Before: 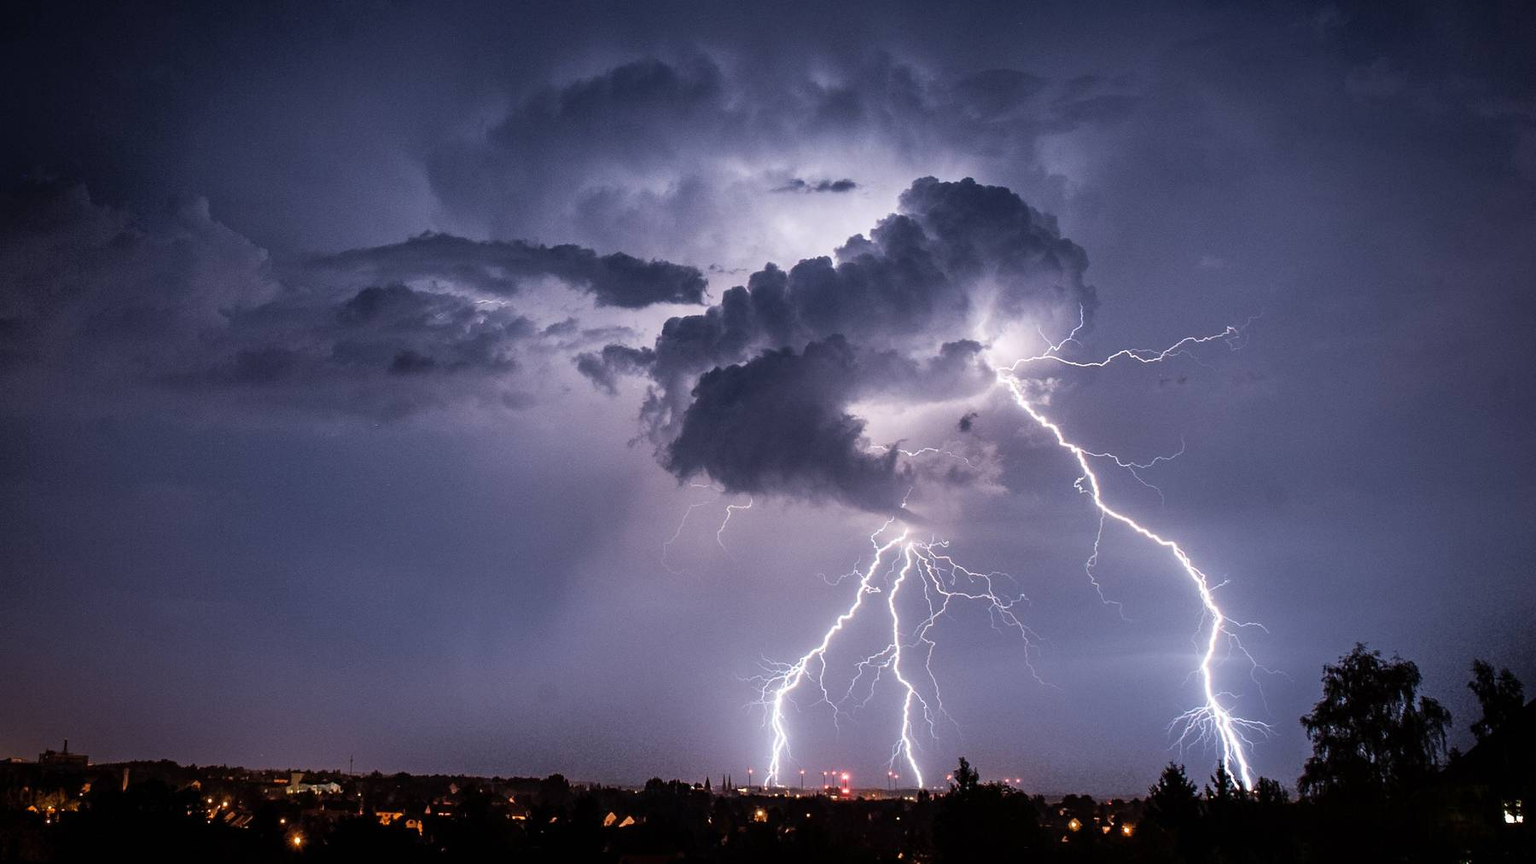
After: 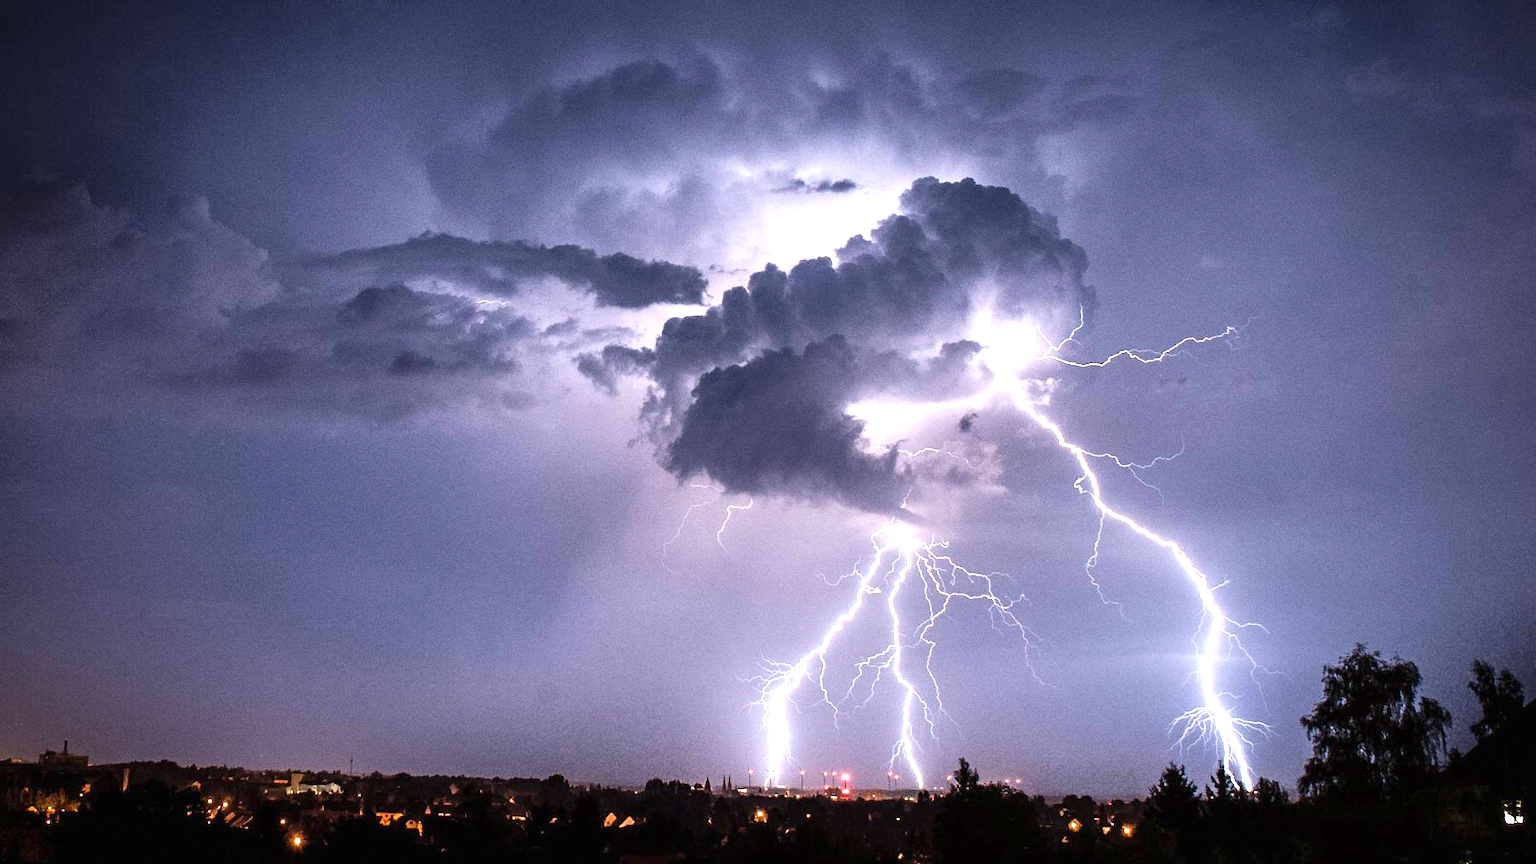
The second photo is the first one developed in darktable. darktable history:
exposure: black level correction 0, exposure 0.953 EV, compensate exposure bias true, compensate highlight preservation false
grain: on, module defaults
